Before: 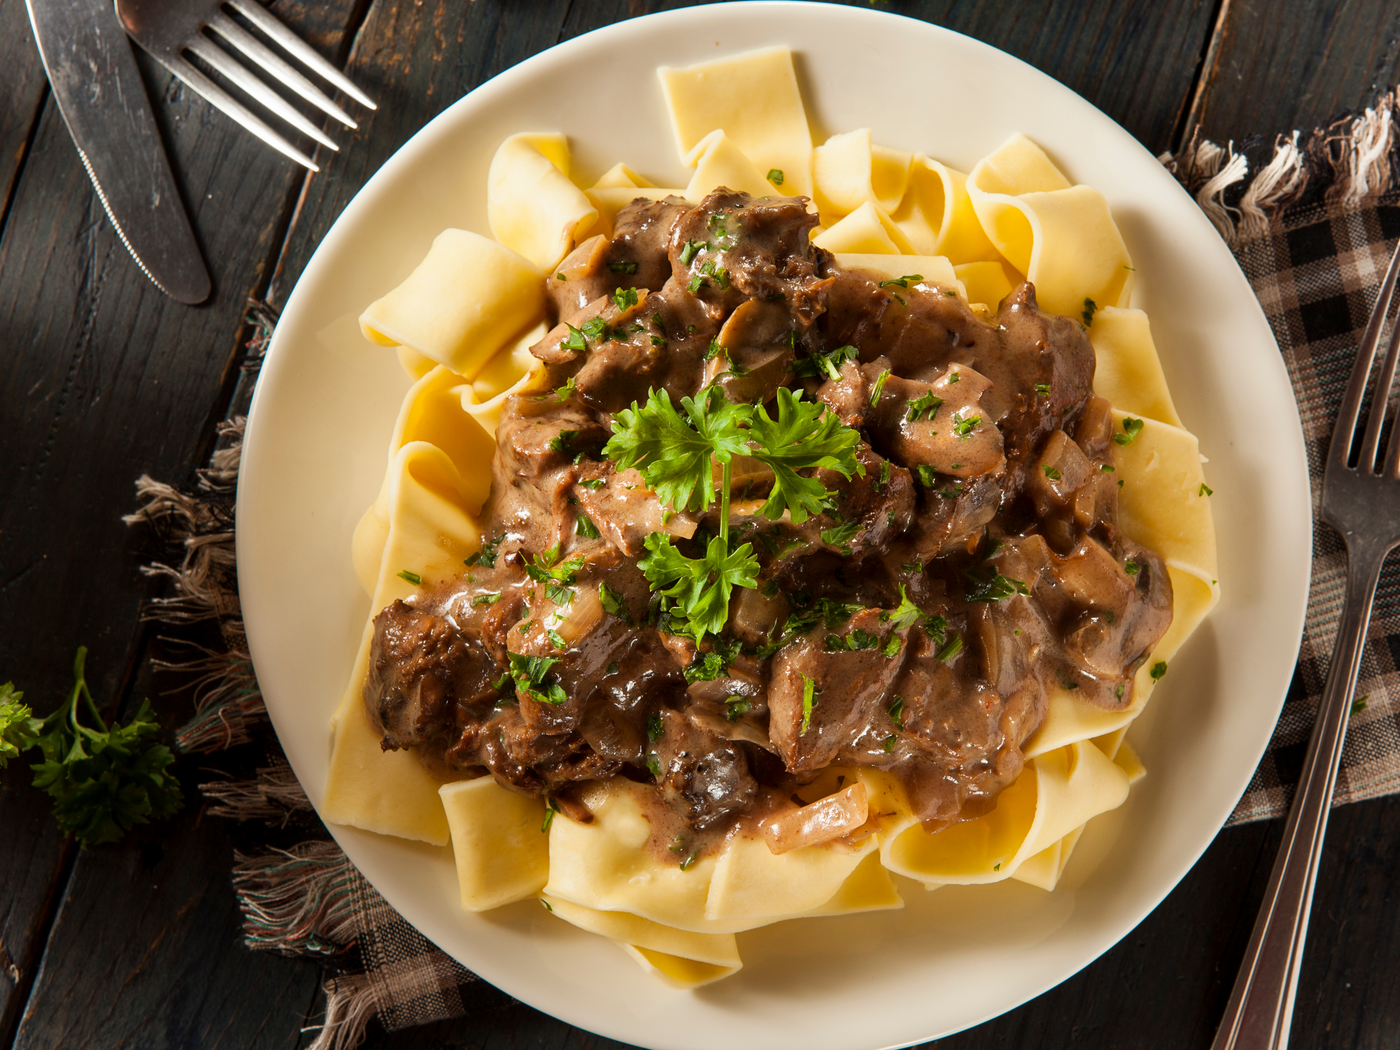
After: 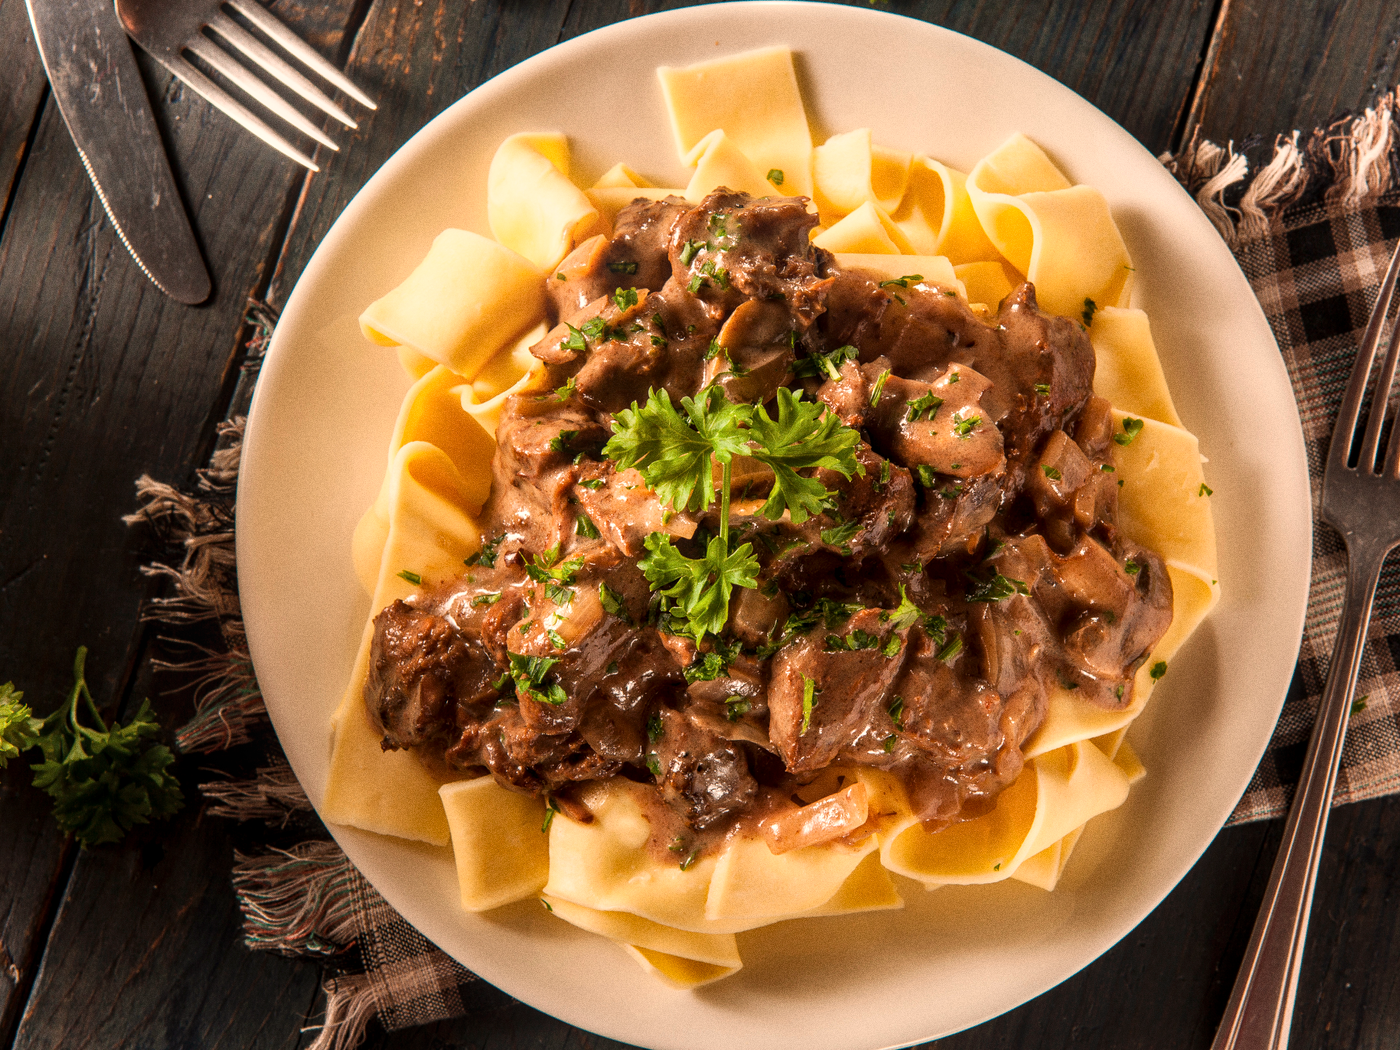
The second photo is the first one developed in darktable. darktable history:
white balance: red 1.127, blue 0.943
grain: coarseness 0.09 ISO
bloom: size 13.65%, threshold 98.39%, strength 4.82%
local contrast: on, module defaults
